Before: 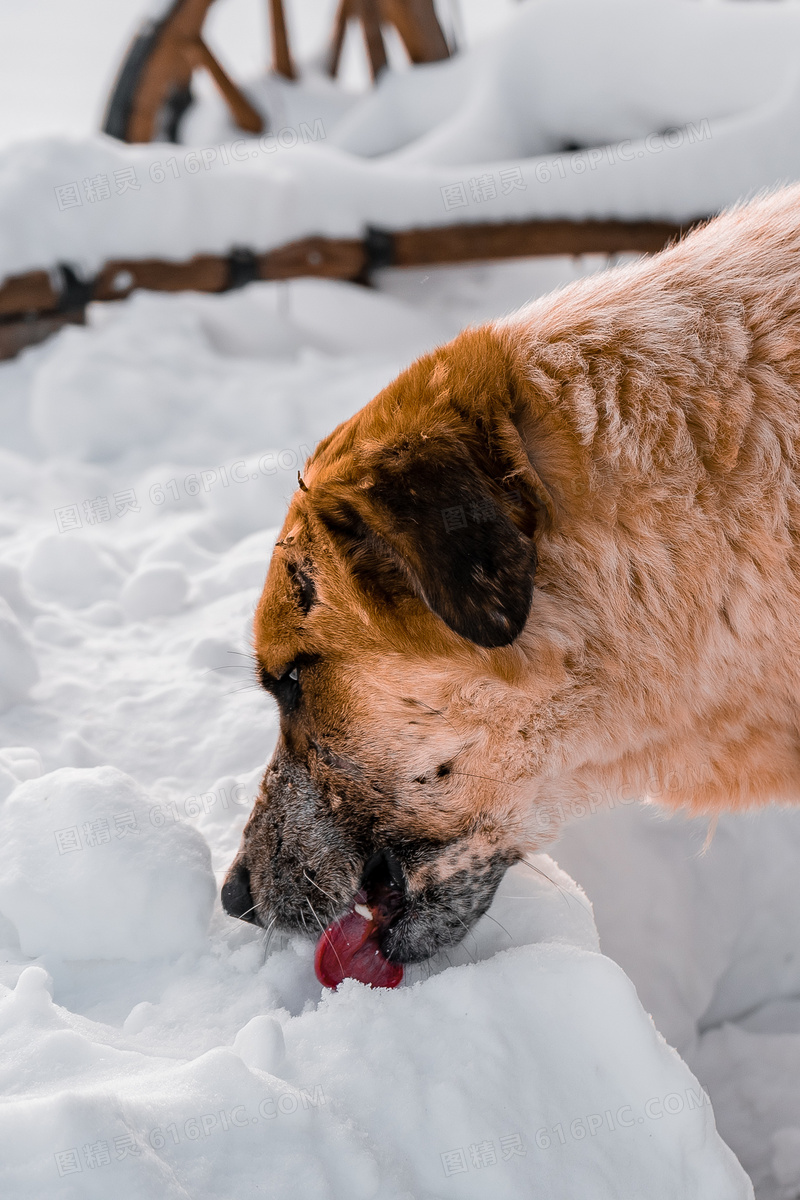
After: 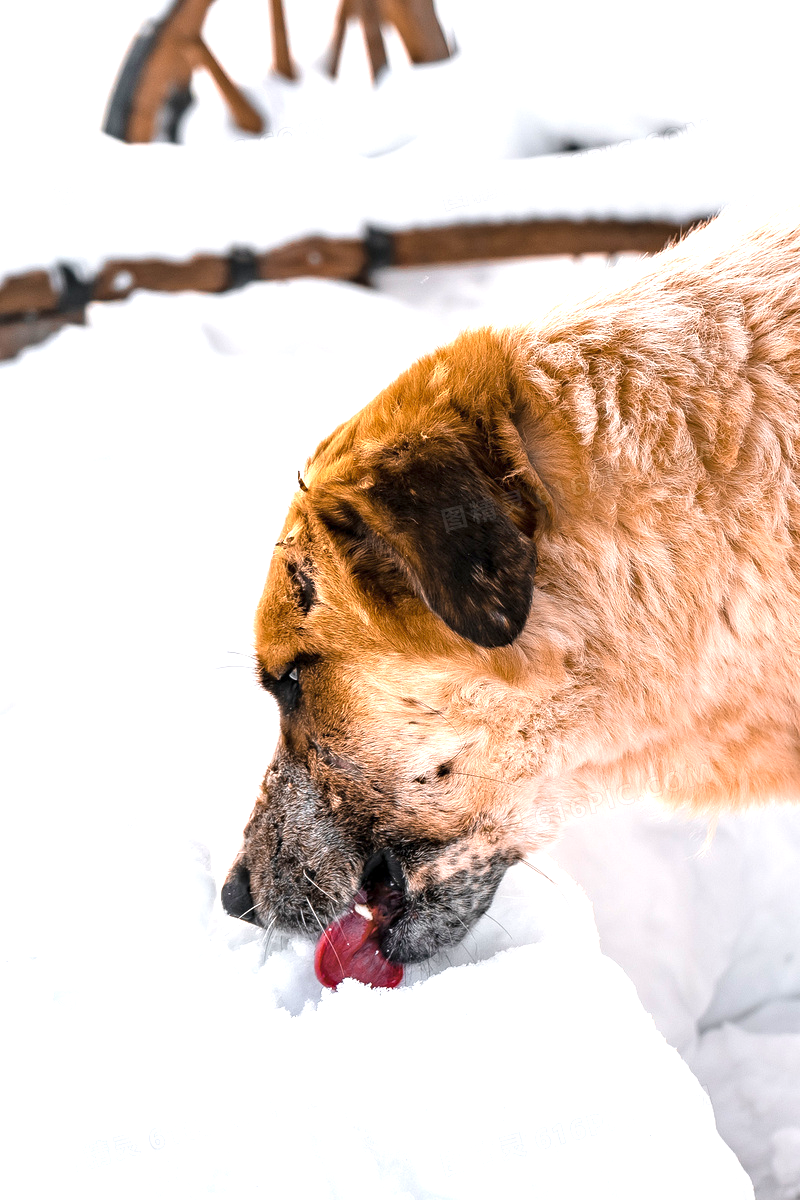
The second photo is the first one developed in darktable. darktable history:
velvia: strength 9.25%
exposure: exposure 1.16 EV, compensate exposure bias true, compensate highlight preservation false
